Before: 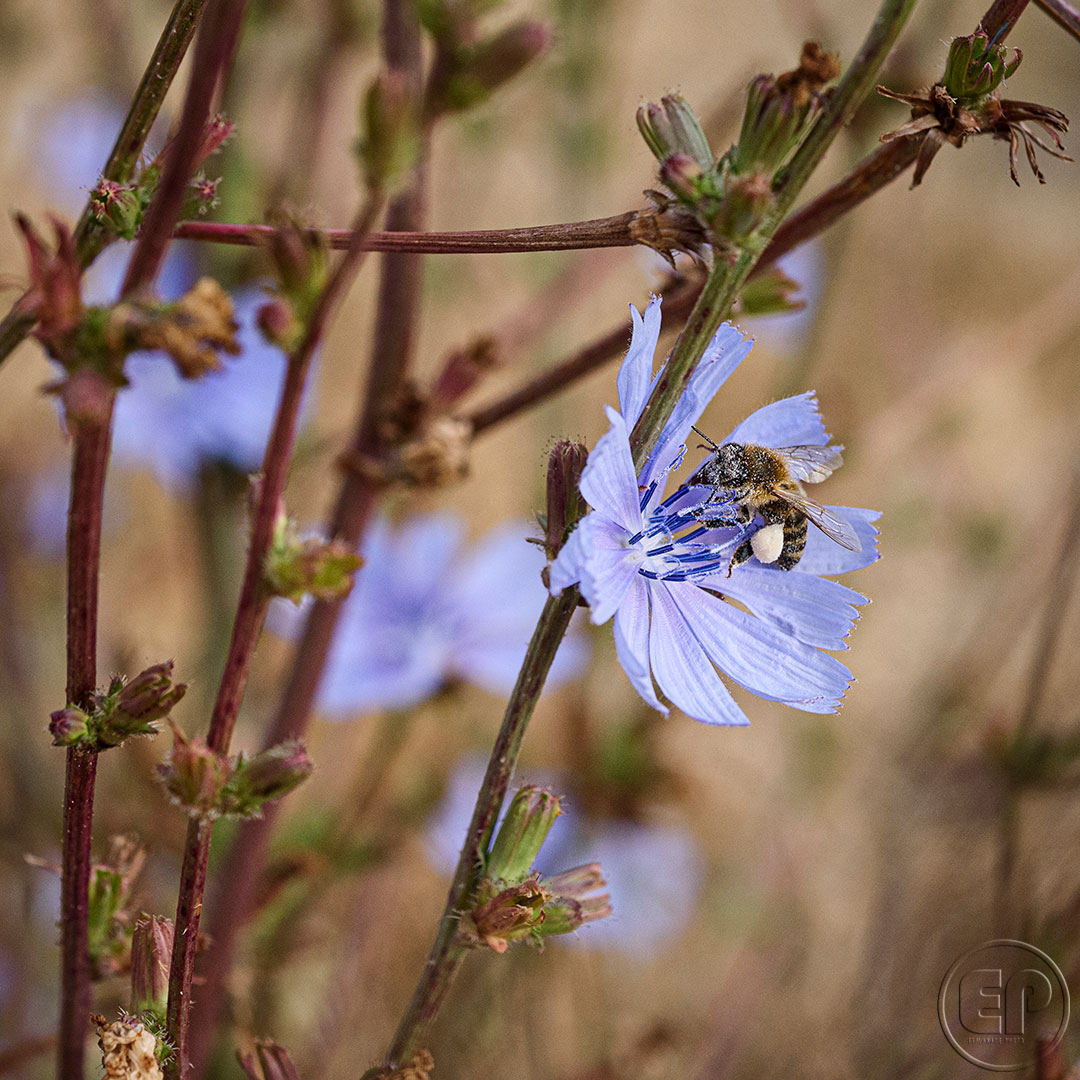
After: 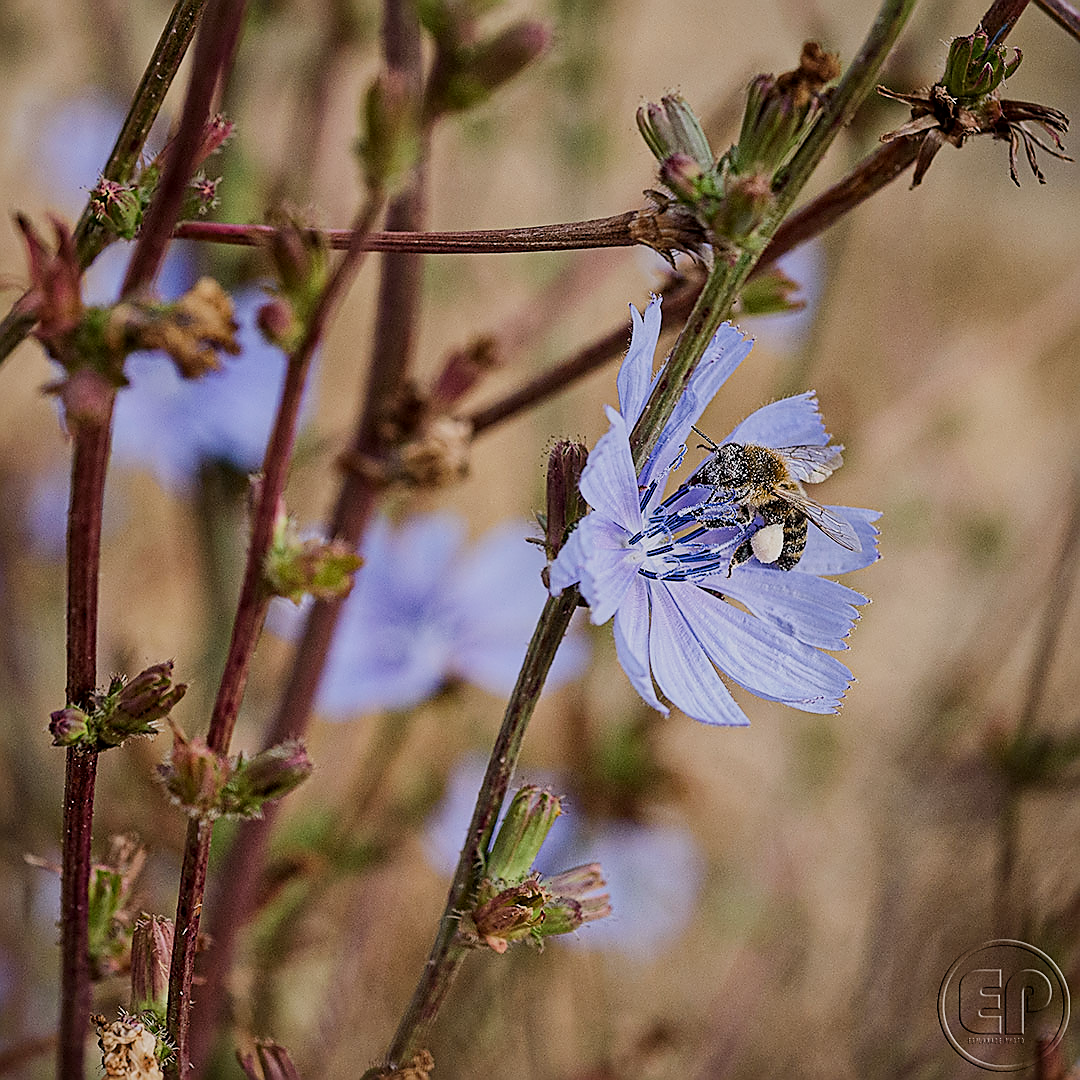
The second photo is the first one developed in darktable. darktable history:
filmic rgb: black relative exposure -16 EV, white relative exposure 4.97 EV, hardness 6.25
sharpen: radius 1.4, amount 1.25, threshold 0.7
local contrast: mode bilateral grid, contrast 20, coarseness 50, detail 120%, midtone range 0.2
